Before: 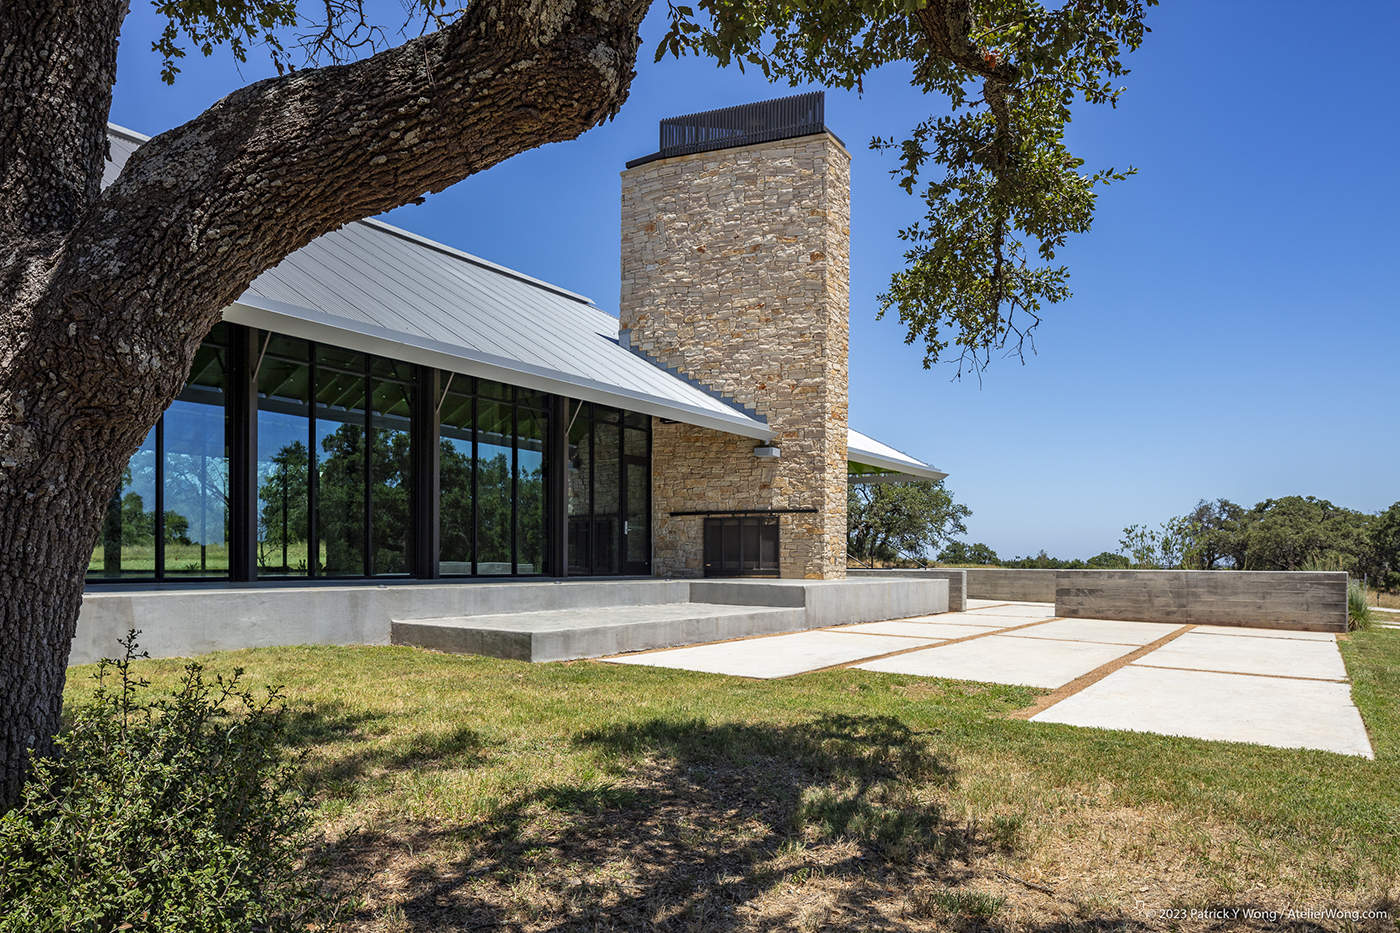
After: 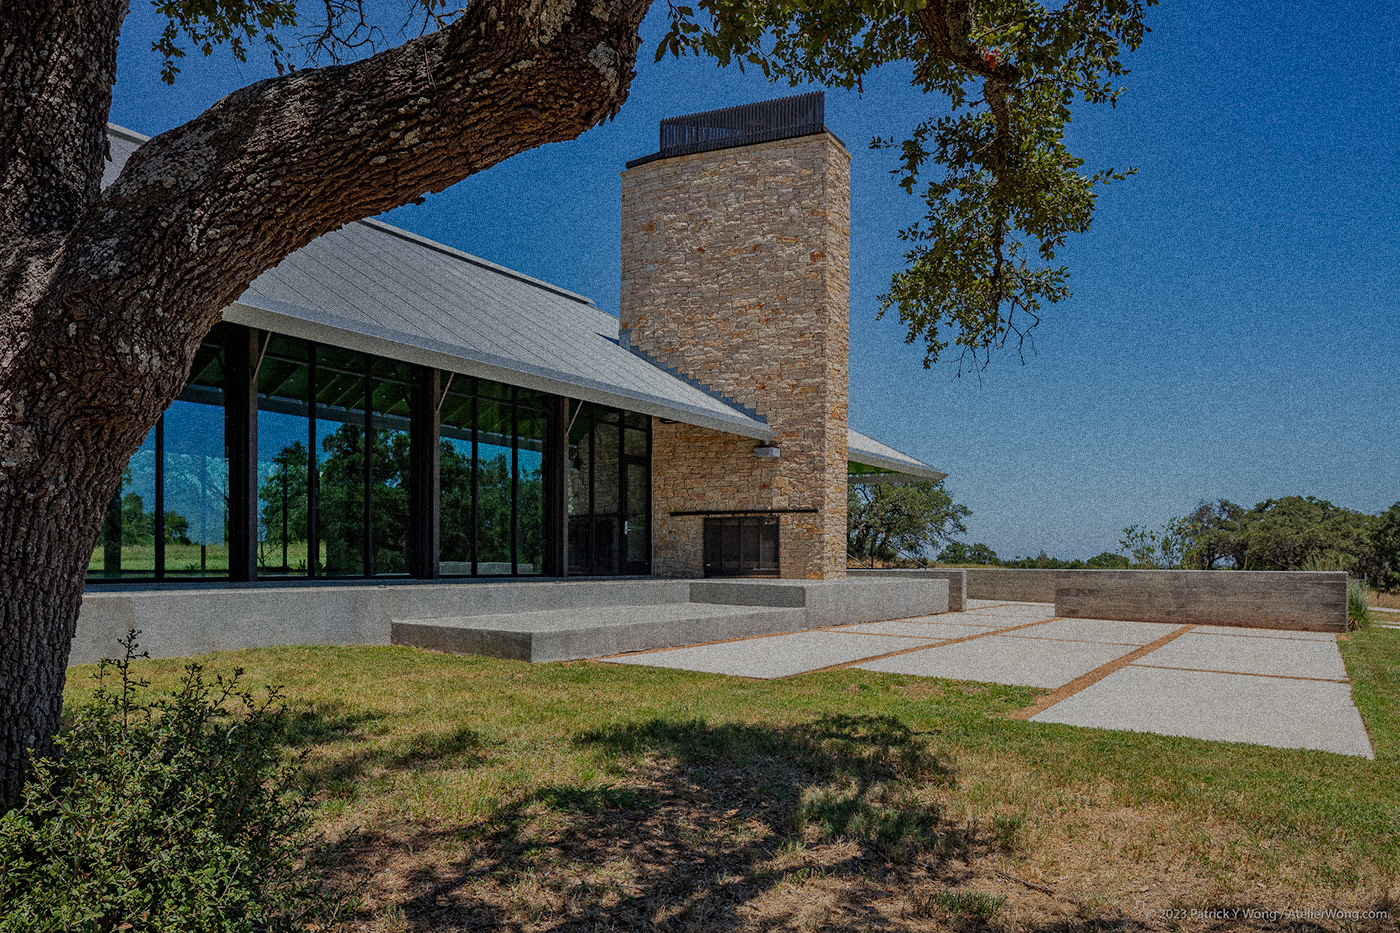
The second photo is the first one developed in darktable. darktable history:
exposure: black level correction 0, exposure -0.766 EV, compensate highlight preservation false
grain: coarseness 14.49 ISO, strength 48.04%, mid-tones bias 35%
tone equalizer: -8 EV 0.25 EV, -7 EV 0.417 EV, -6 EV 0.417 EV, -5 EV 0.25 EV, -3 EV -0.25 EV, -2 EV -0.417 EV, -1 EV -0.417 EV, +0 EV -0.25 EV, edges refinement/feathering 500, mask exposure compensation -1.57 EV, preserve details guided filter
